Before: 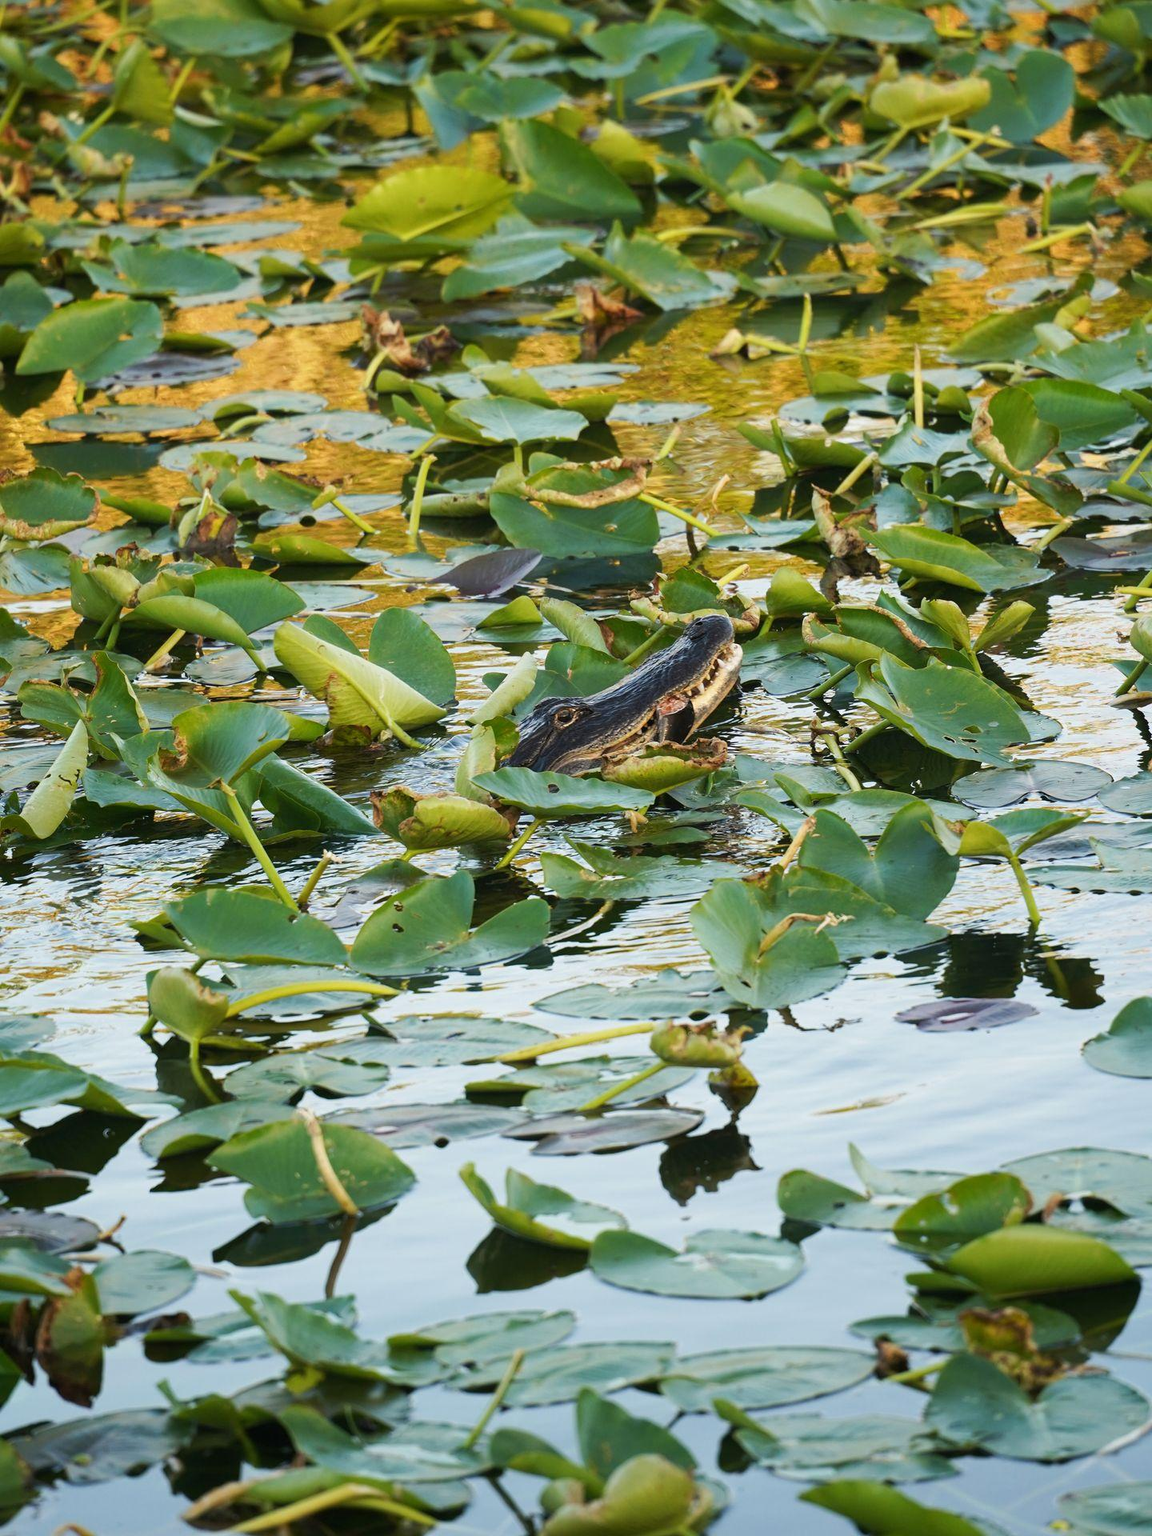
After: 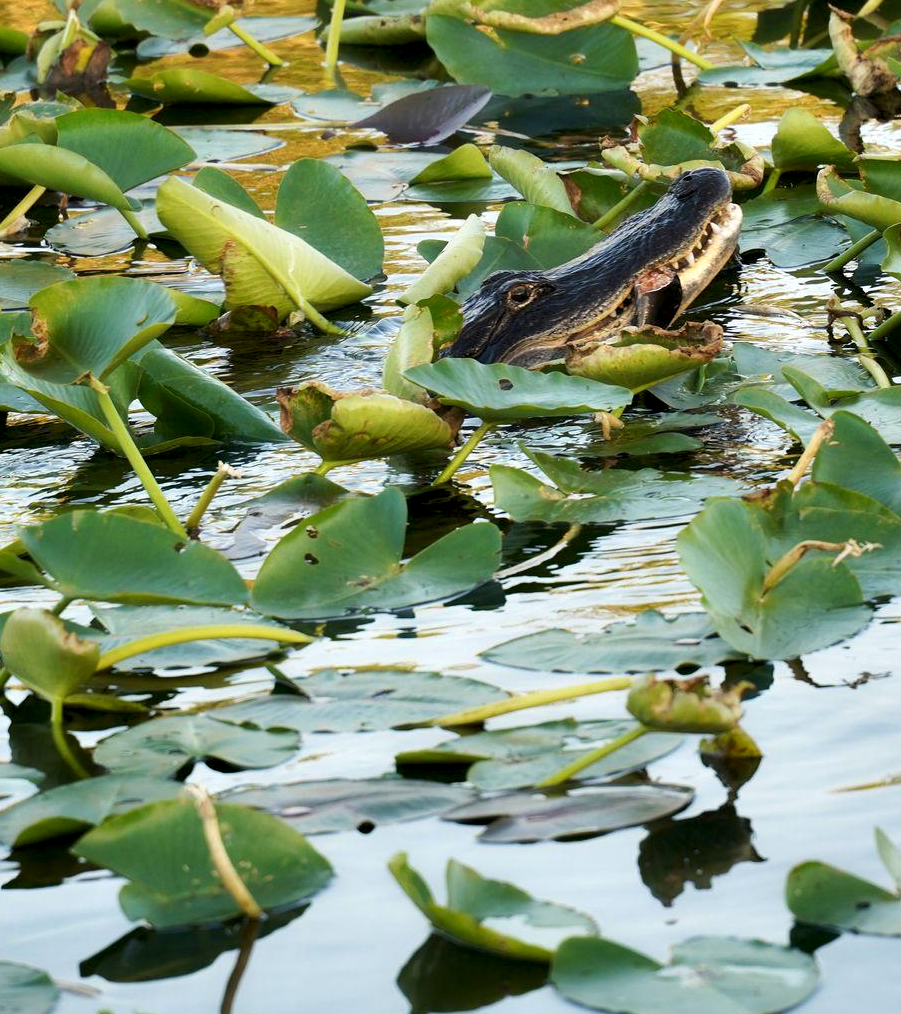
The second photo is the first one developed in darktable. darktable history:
crop: left 12.94%, top 31.334%, right 24.463%, bottom 15.844%
contrast equalizer: y [[0.579, 0.58, 0.505, 0.5, 0.5, 0.5], [0.5 ×6], [0.5 ×6], [0 ×6], [0 ×6]]
